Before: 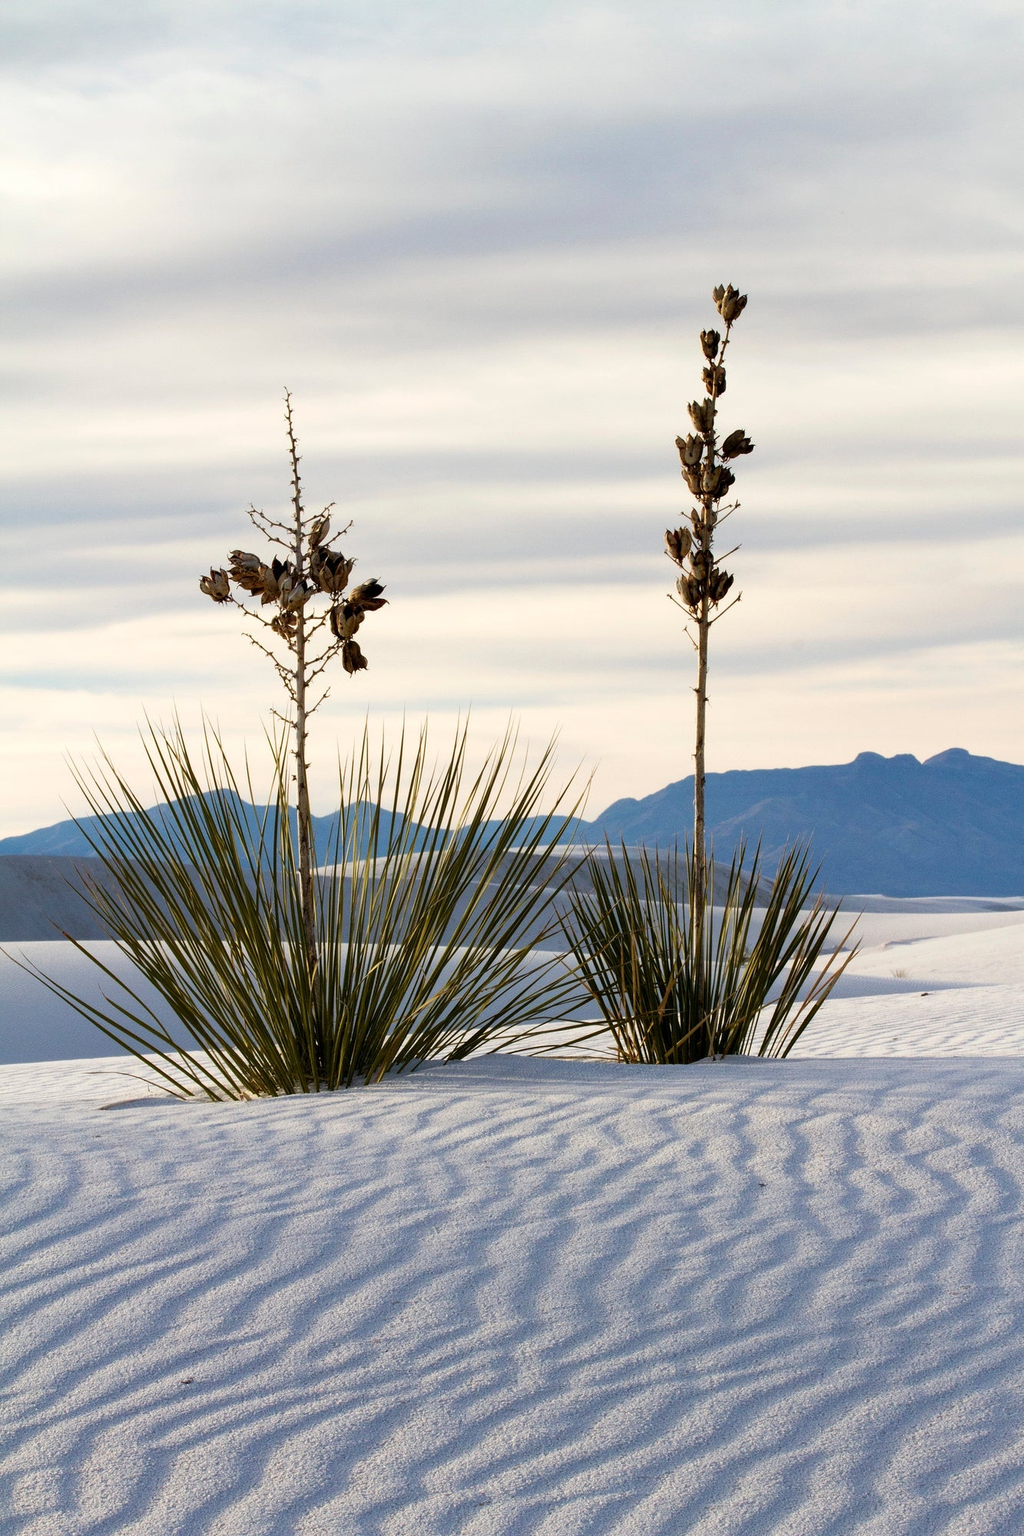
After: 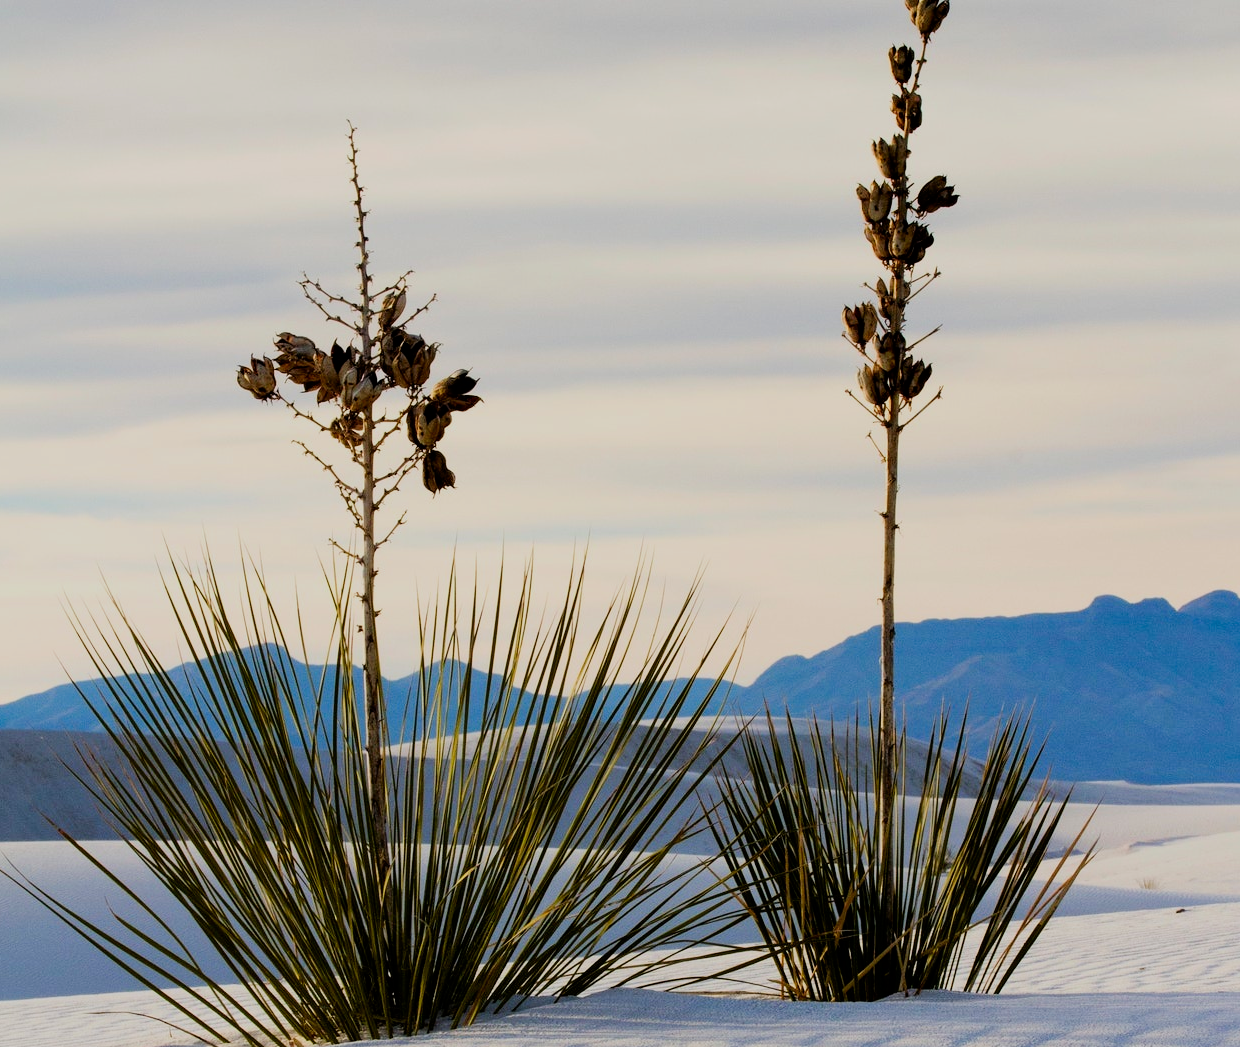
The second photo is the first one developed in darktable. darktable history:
white balance: emerald 1
filmic rgb: black relative exposure -7.65 EV, white relative exposure 4.56 EV, hardness 3.61, contrast 1.05
crop: left 1.744%, top 19.225%, right 5.069%, bottom 28.357%
contrast brightness saturation: brightness -0.02, saturation 0.35
